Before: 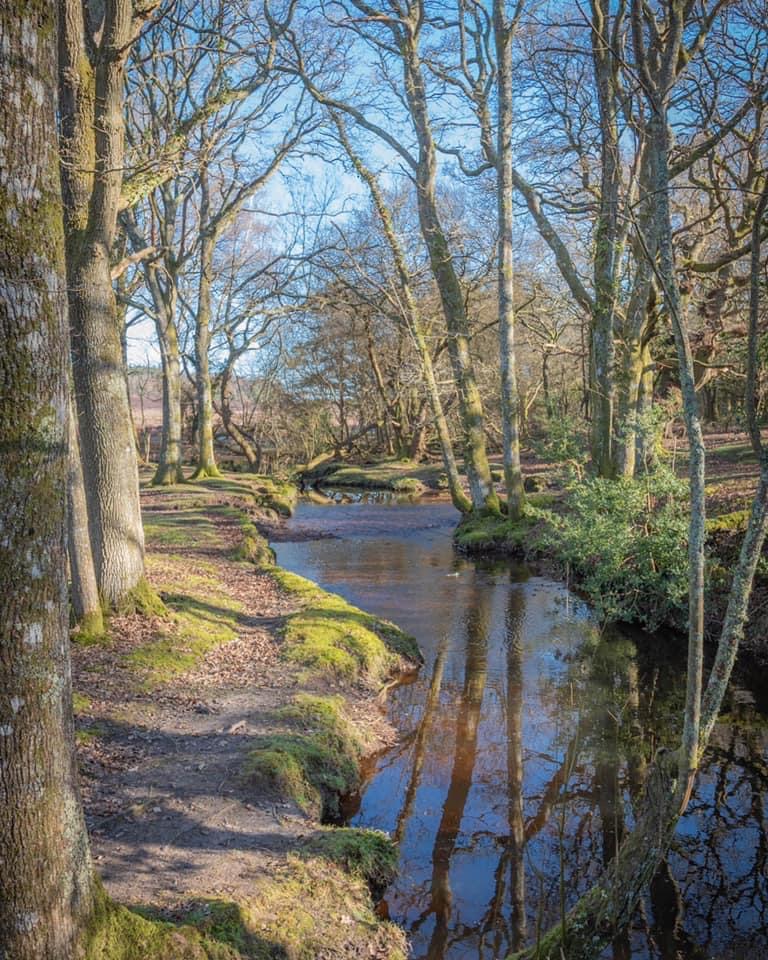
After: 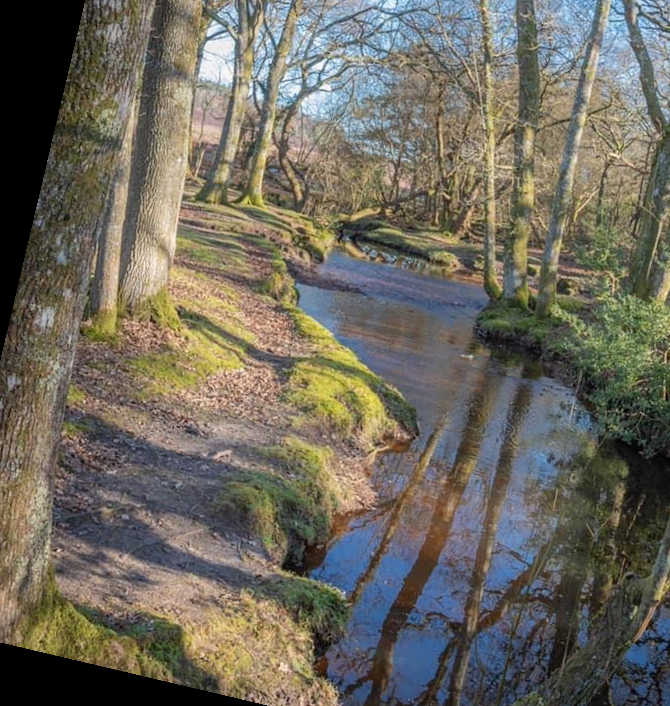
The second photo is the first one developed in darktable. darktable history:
rotate and perspective: rotation 13.27°, automatic cropping off
crop: left 6.488%, top 27.668%, right 24.183%, bottom 8.656%
